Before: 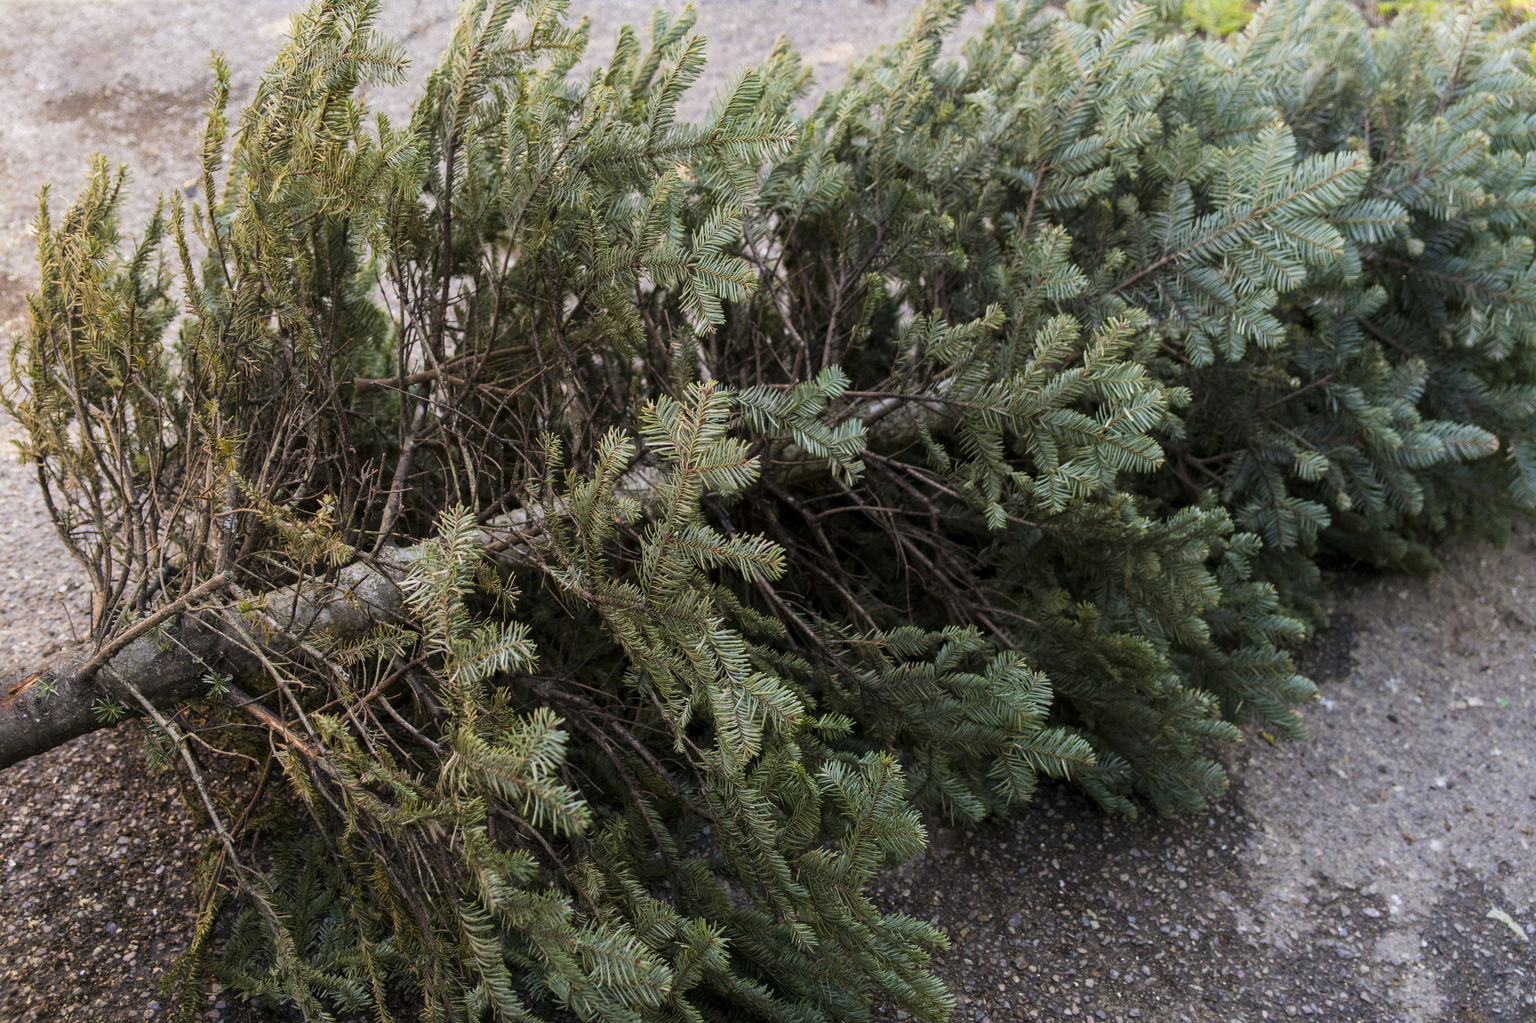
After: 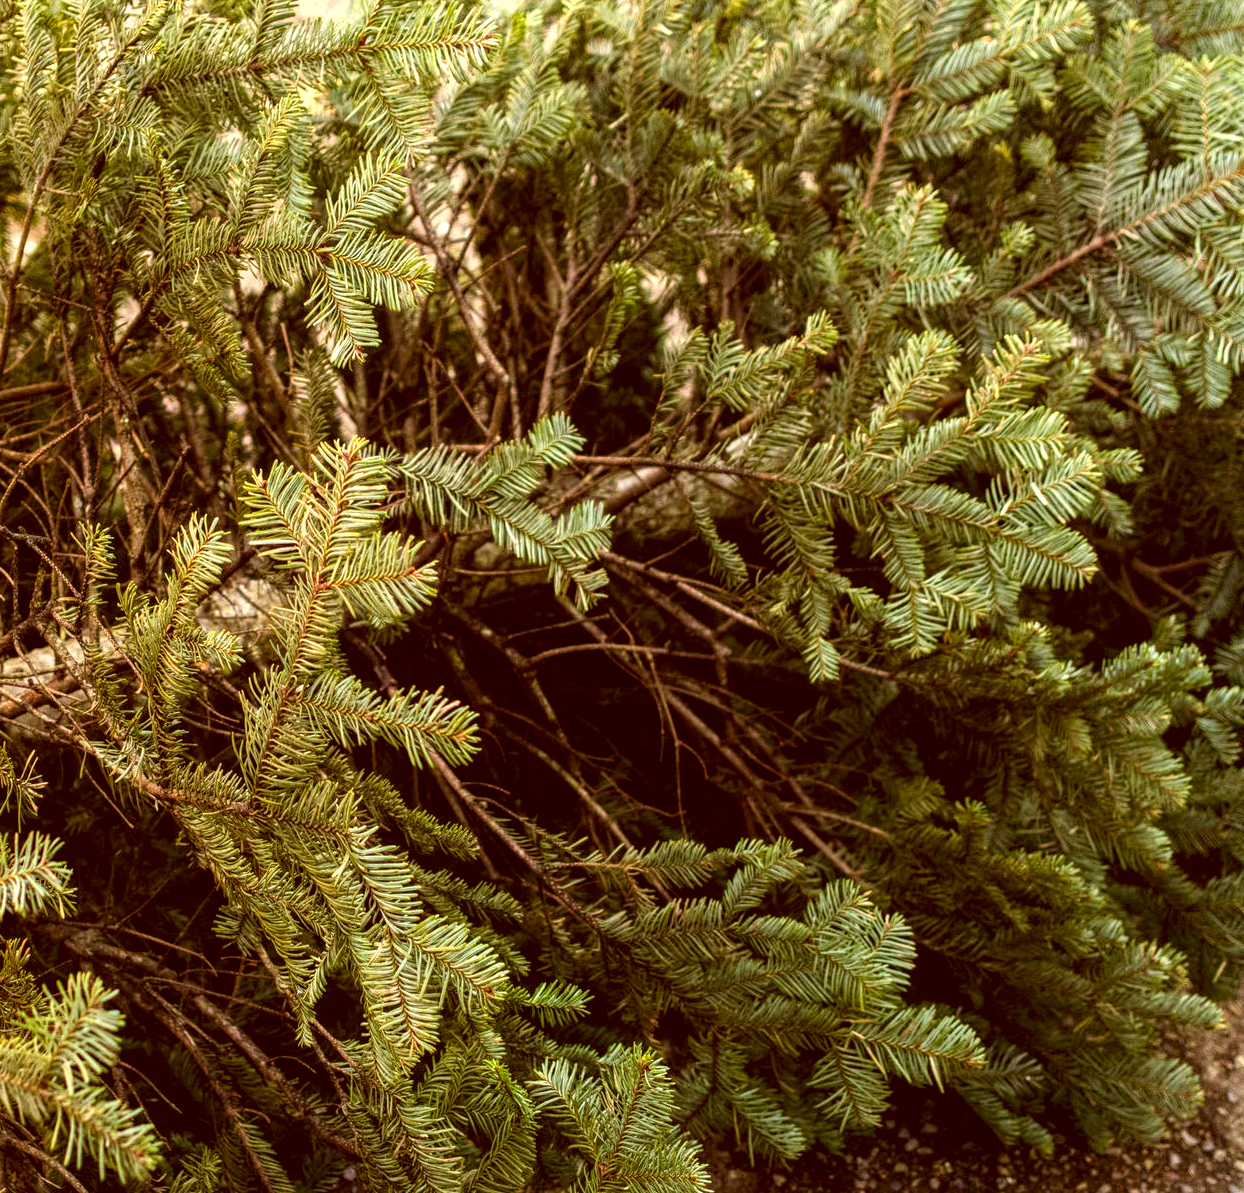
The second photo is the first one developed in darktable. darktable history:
color correction: highlights a* 1.12, highlights b* 24.26, shadows a* 15.58, shadows b* 24.26
local contrast: on, module defaults
exposure: black level correction 0.001, exposure 0.3 EV, compensate highlight preservation false
tone equalizer: on, module defaults
levels: levels [0, 0.43, 0.859]
crop: left 32.075%, top 10.976%, right 18.355%, bottom 17.596%
